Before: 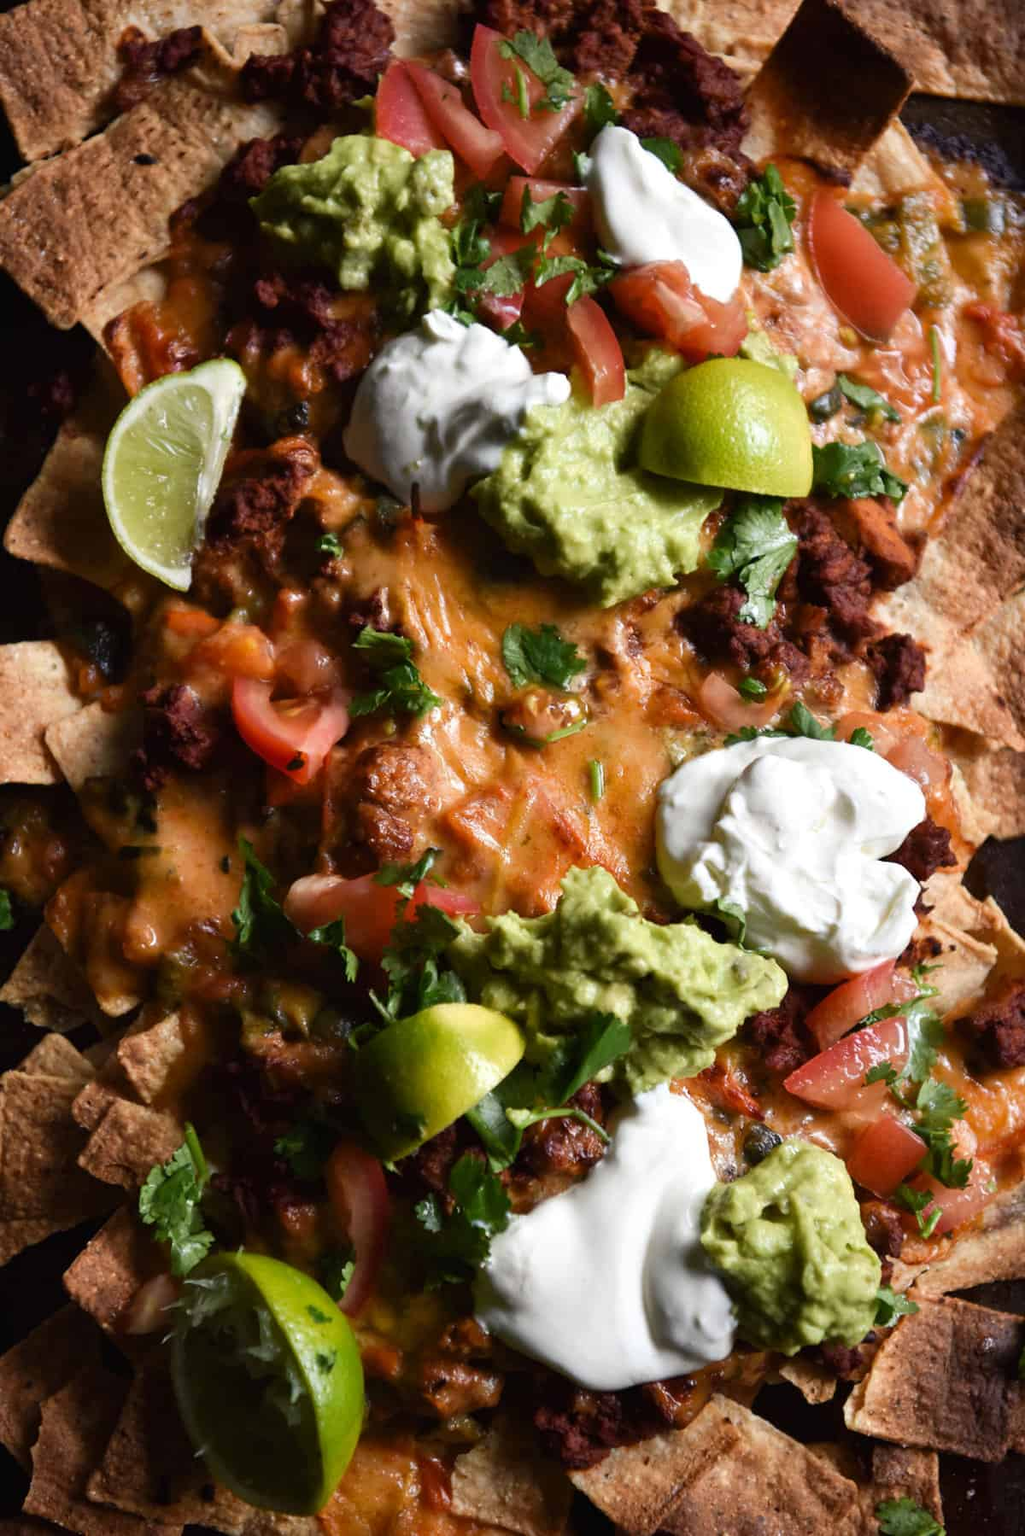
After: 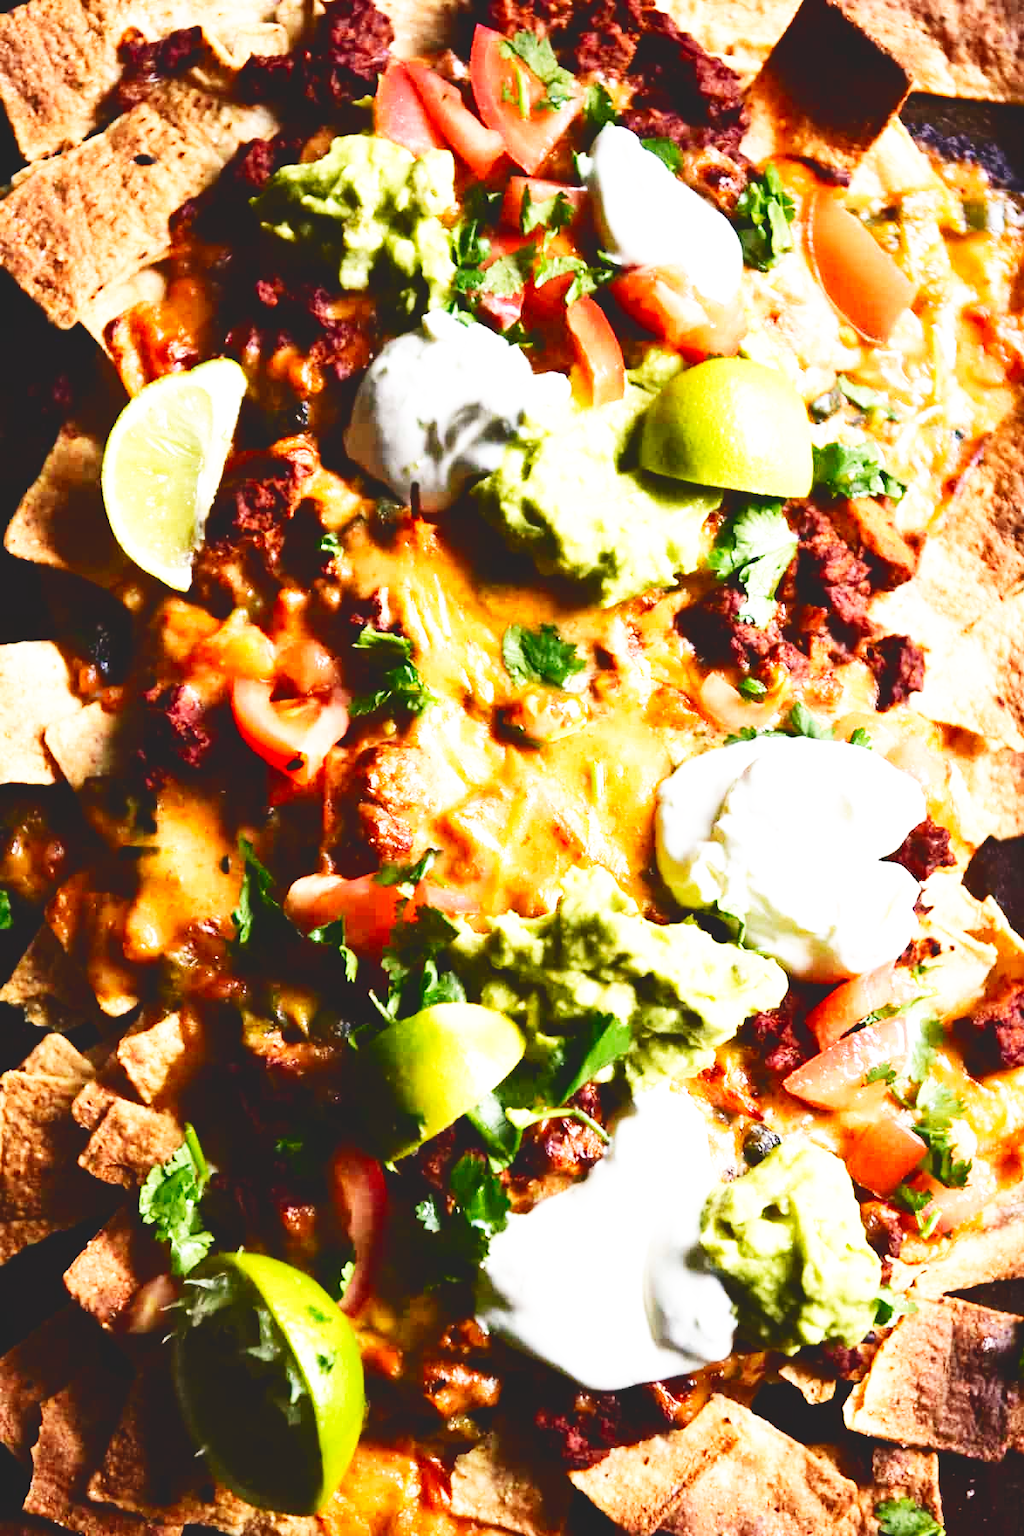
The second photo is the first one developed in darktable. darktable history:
base curve: curves: ch0 [(0, 0) (0.007, 0.004) (0.027, 0.03) (0.046, 0.07) (0.207, 0.54) (0.442, 0.872) (0.673, 0.972) (1, 1)], preserve colors none
tone curve: curves: ch0 [(0, 0.129) (0.187, 0.207) (0.729, 0.789) (1, 1)], color space Lab, independent channels, preserve colors none
exposure: exposure 0.703 EV, compensate highlight preservation false
